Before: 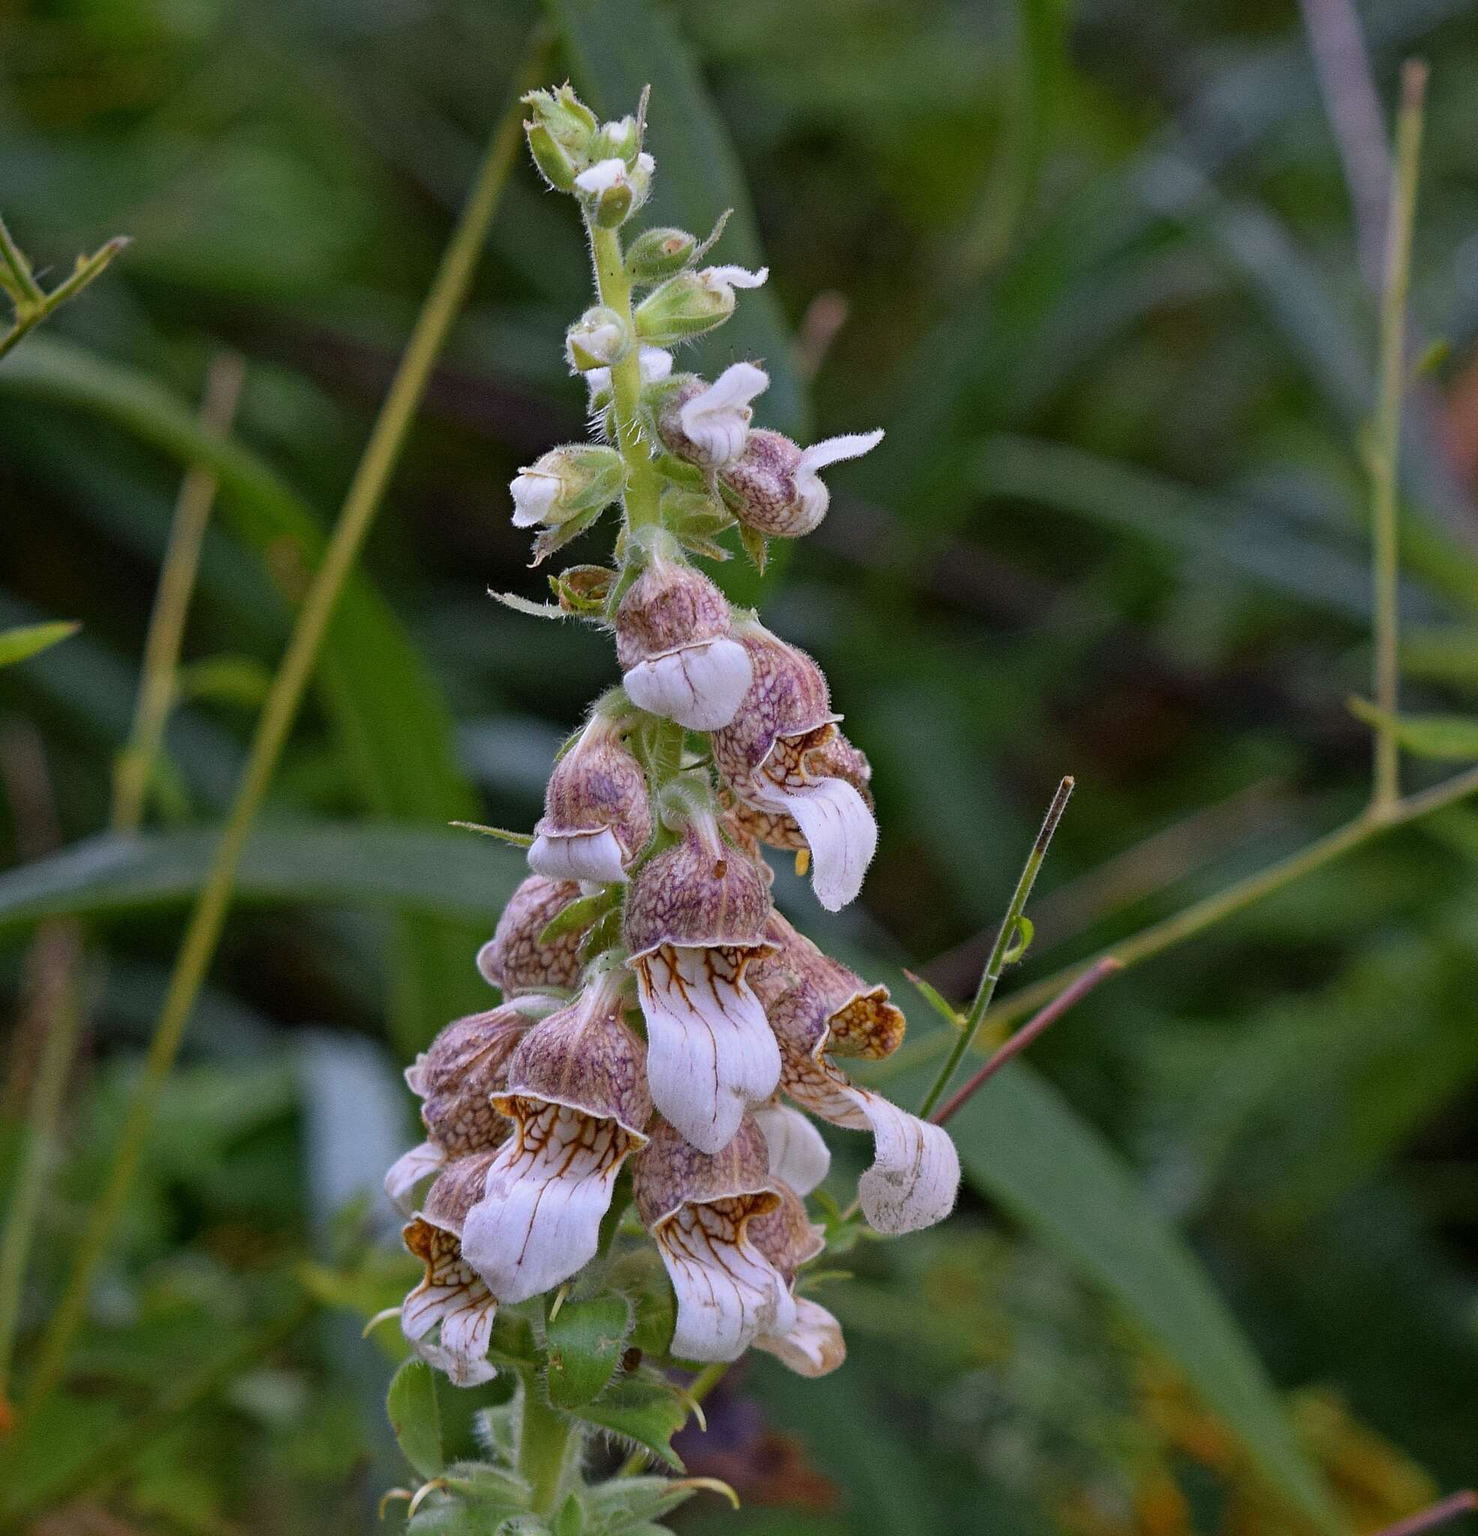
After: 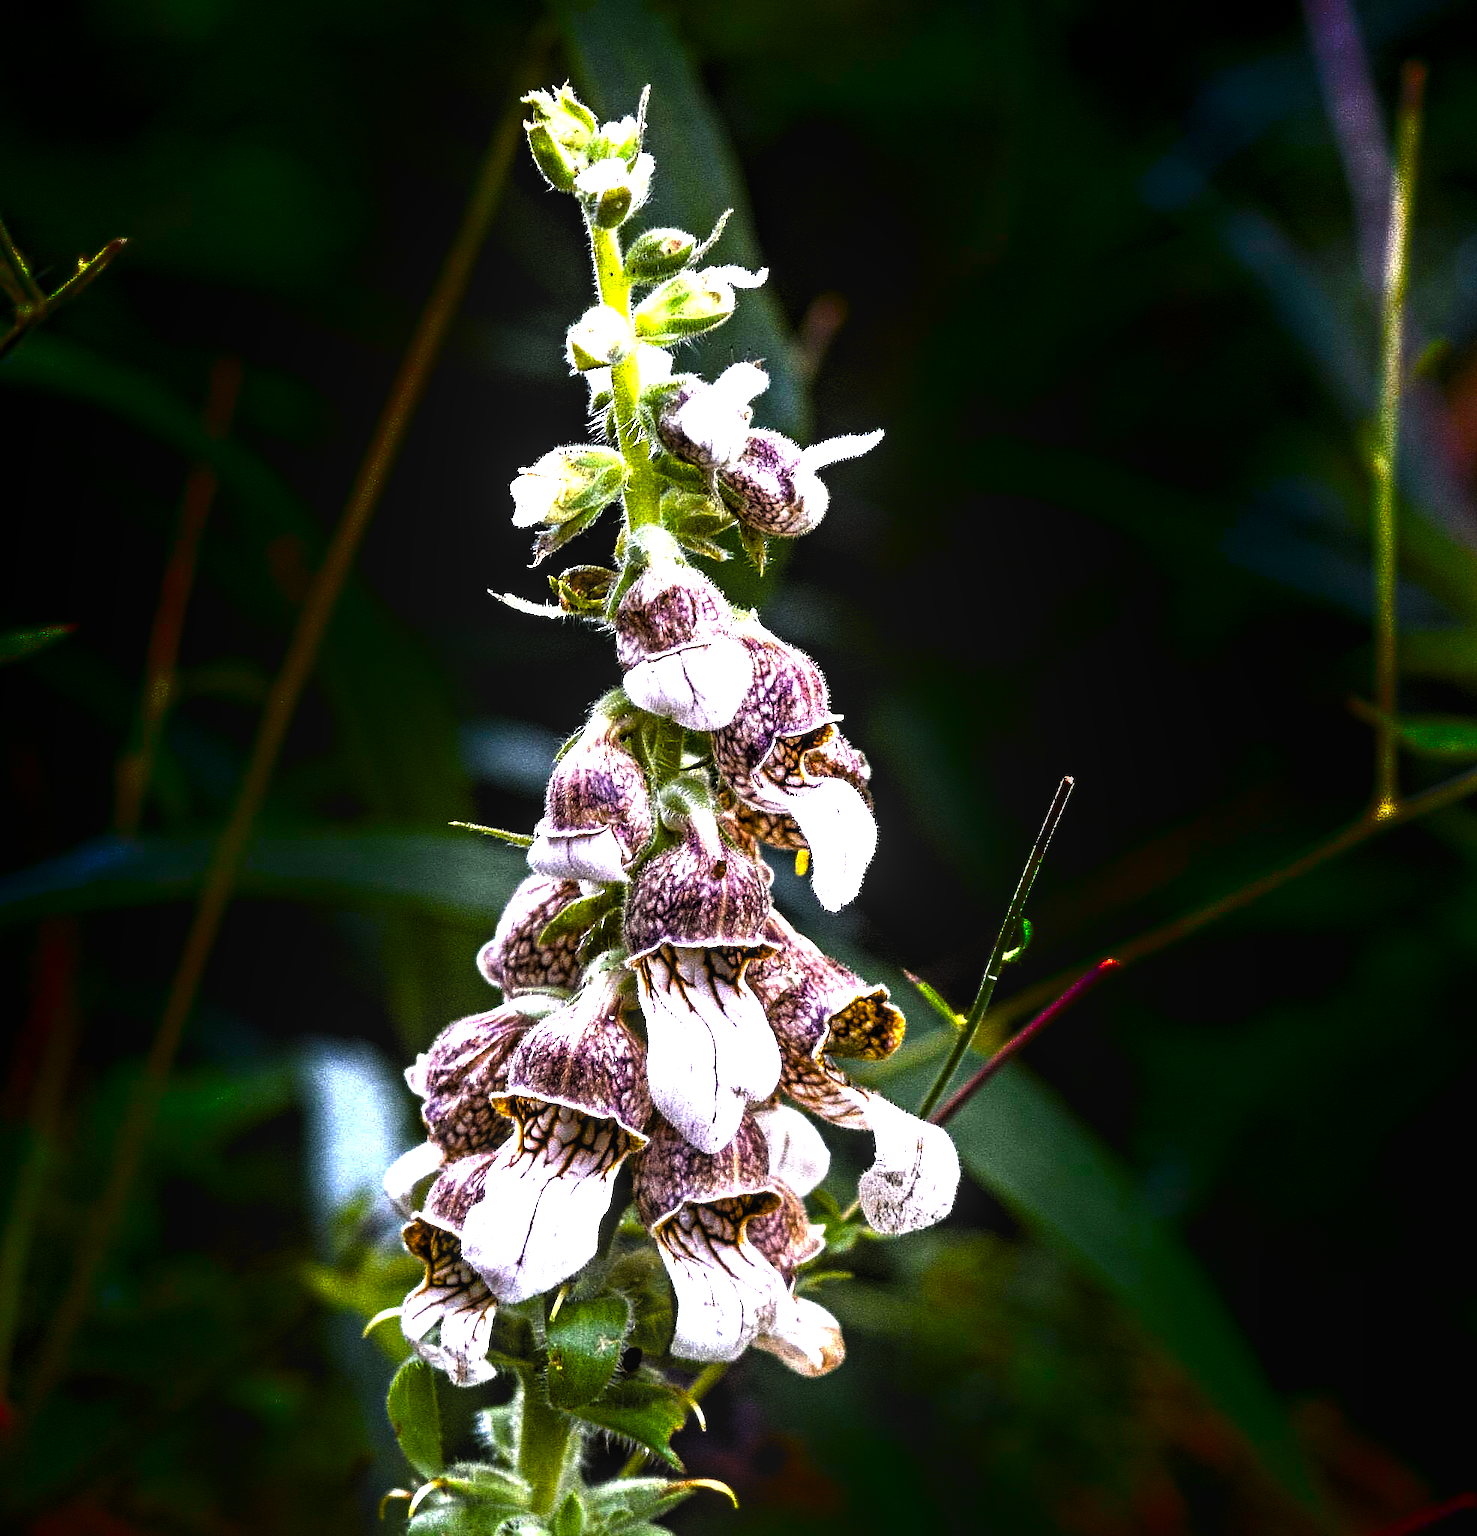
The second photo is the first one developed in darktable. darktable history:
color balance rgb: linear chroma grading › global chroma 14.55%, perceptual saturation grading › global saturation 20%, perceptual saturation grading › highlights -25.104%, perceptual saturation grading › shadows 50.459%, perceptual brilliance grading › highlights 74.357%, perceptual brilliance grading › shadows -29.405%
shadows and highlights: shadows -88.63, highlights -35.54, soften with gaussian
levels: levels [0.129, 0.519, 0.867]
local contrast: on, module defaults
